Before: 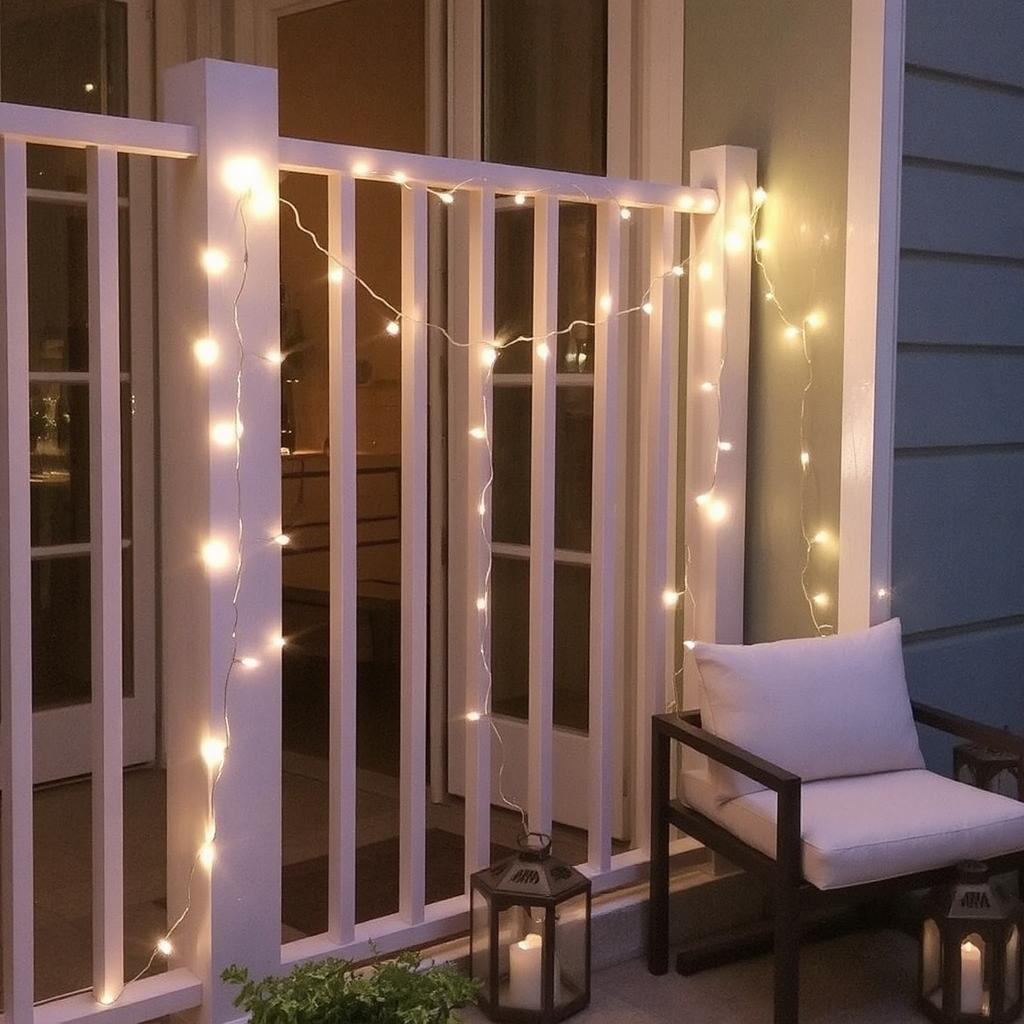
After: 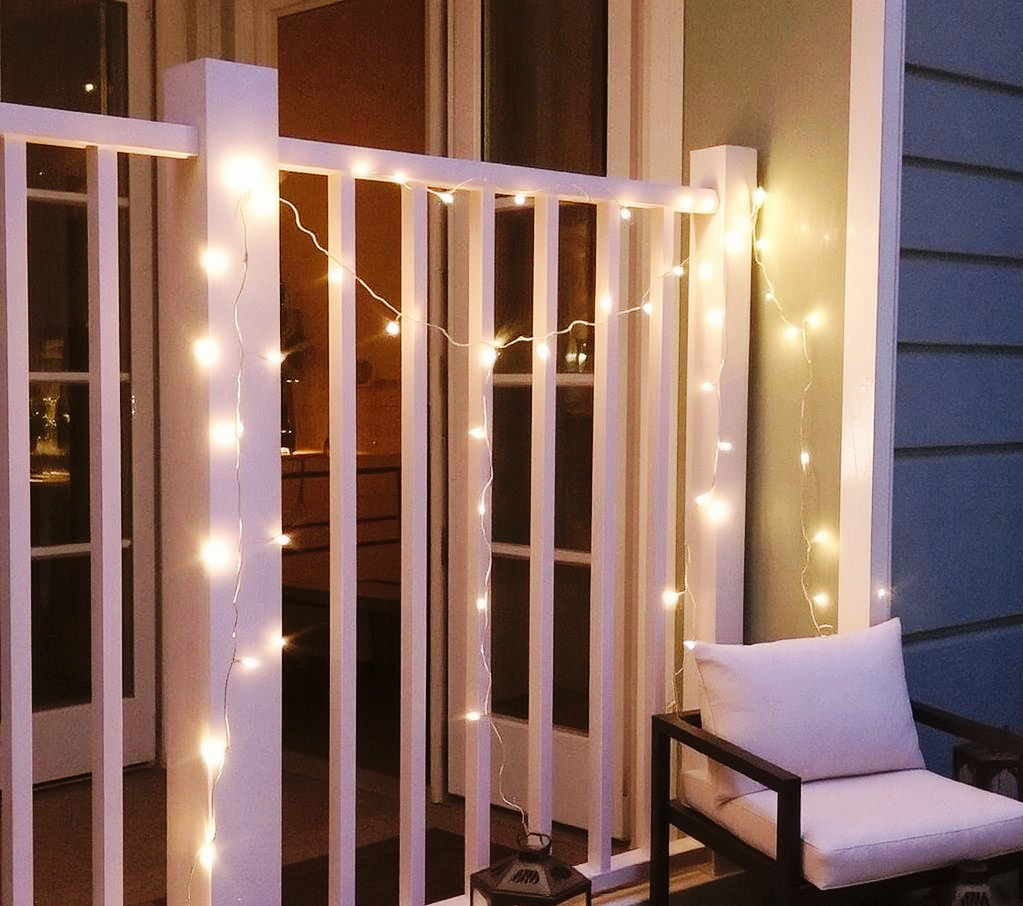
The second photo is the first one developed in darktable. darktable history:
base curve: curves: ch0 [(0, 0) (0.036, 0.025) (0.121, 0.166) (0.206, 0.329) (0.605, 0.79) (1, 1)], preserve colors none
crop and rotate: top 0%, bottom 11.49%
